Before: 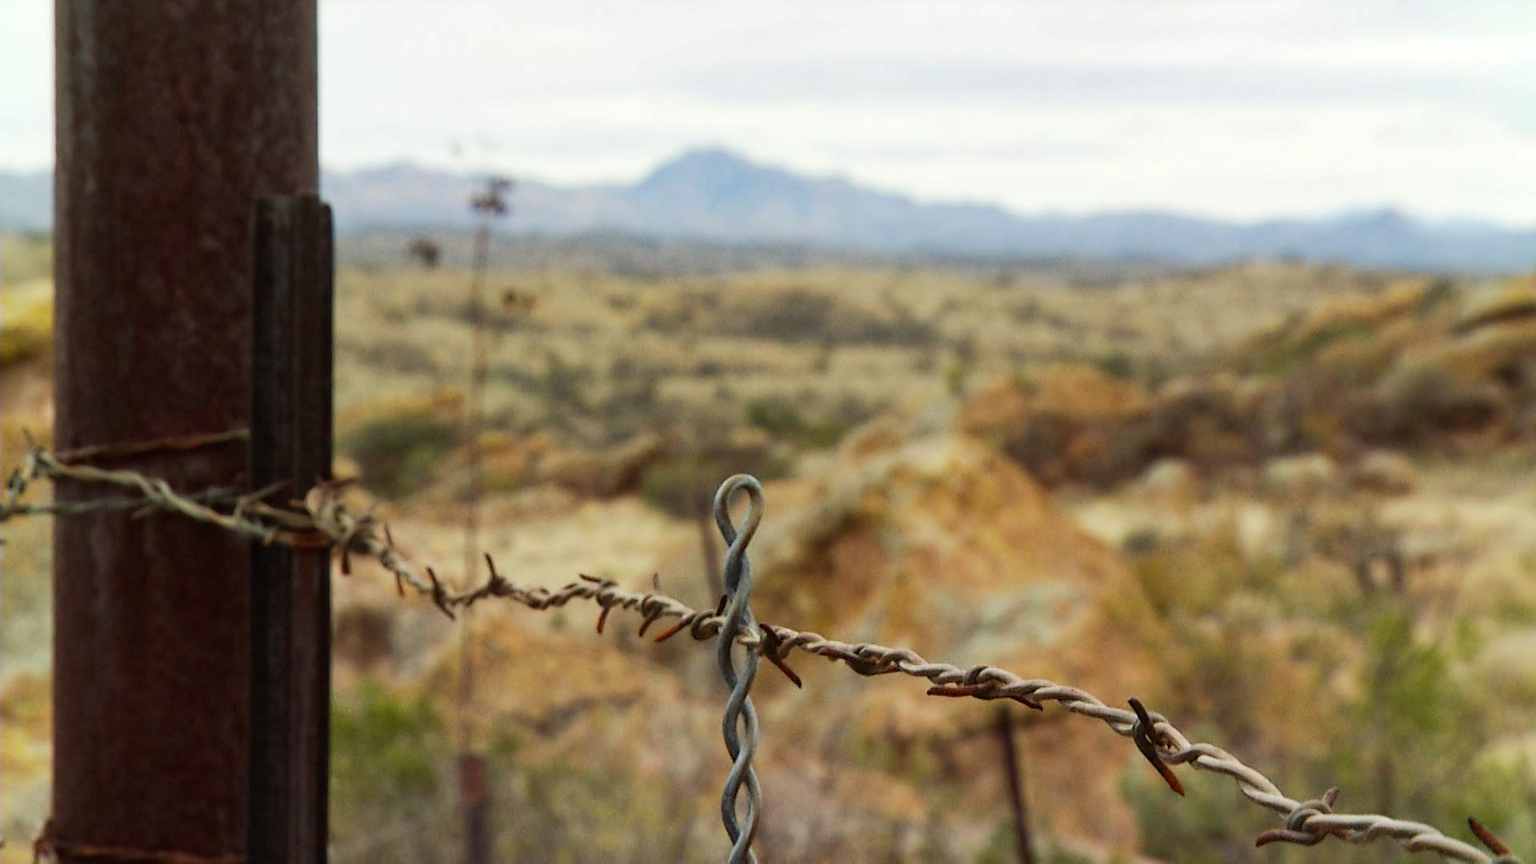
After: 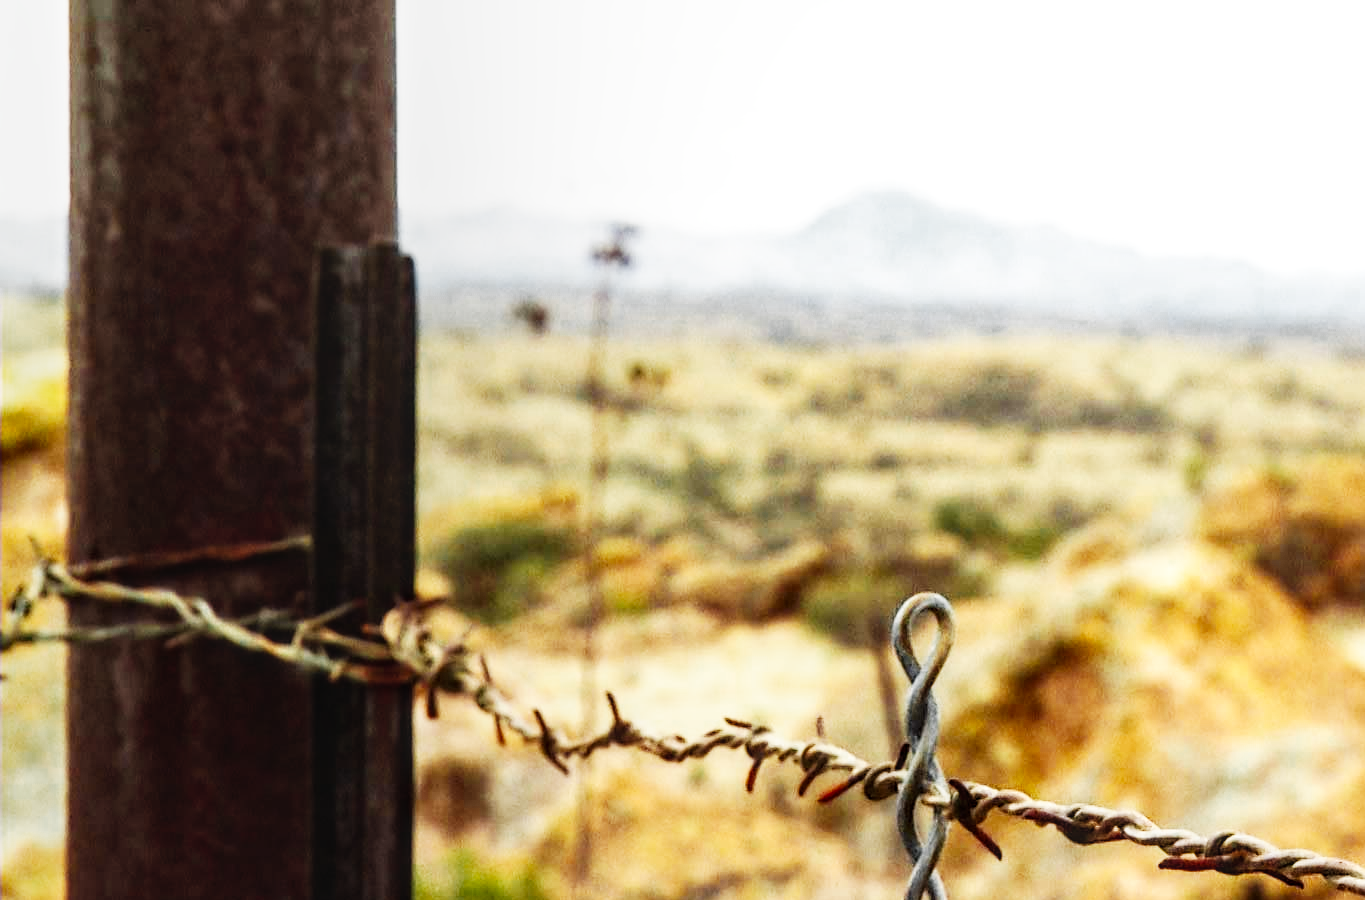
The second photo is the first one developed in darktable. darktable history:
local contrast: on, module defaults
base curve: curves: ch0 [(0, 0) (0.007, 0.004) (0.027, 0.03) (0.046, 0.07) (0.207, 0.54) (0.442, 0.872) (0.673, 0.972) (1, 1)], preserve colors none
crop: right 28.885%, bottom 16.626%
color zones: curves: ch0 [(0.035, 0.242) (0.25, 0.5) (0.384, 0.214) (0.488, 0.255) (0.75, 0.5)]; ch1 [(0.063, 0.379) (0.25, 0.5) (0.354, 0.201) (0.489, 0.085) (0.729, 0.271)]; ch2 [(0.25, 0.5) (0.38, 0.517) (0.442, 0.51) (0.735, 0.456)]
